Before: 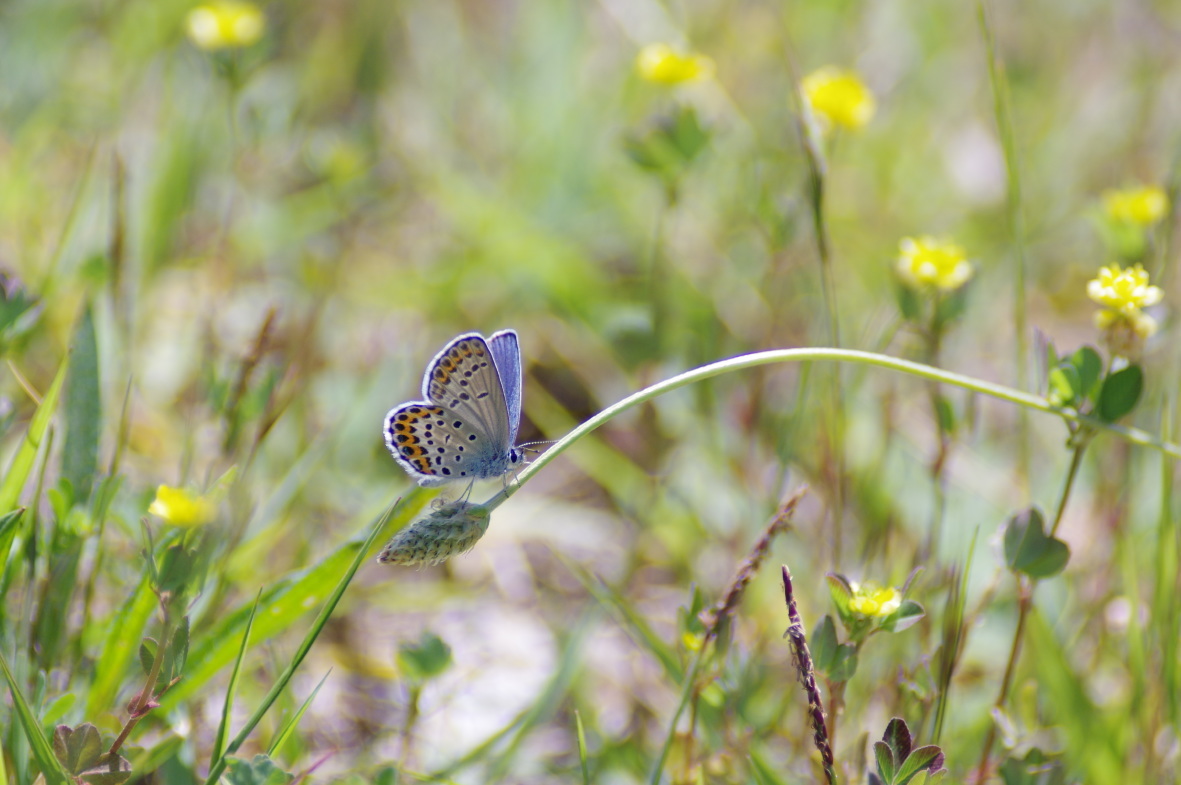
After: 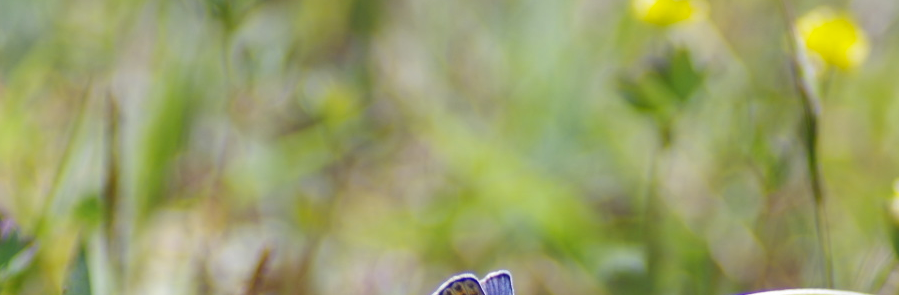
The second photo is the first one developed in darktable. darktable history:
shadows and highlights: low approximation 0.01, soften with gaussian
crop: left 0.536%, top 7.634%, right 23.298%, bottom 54.75%
